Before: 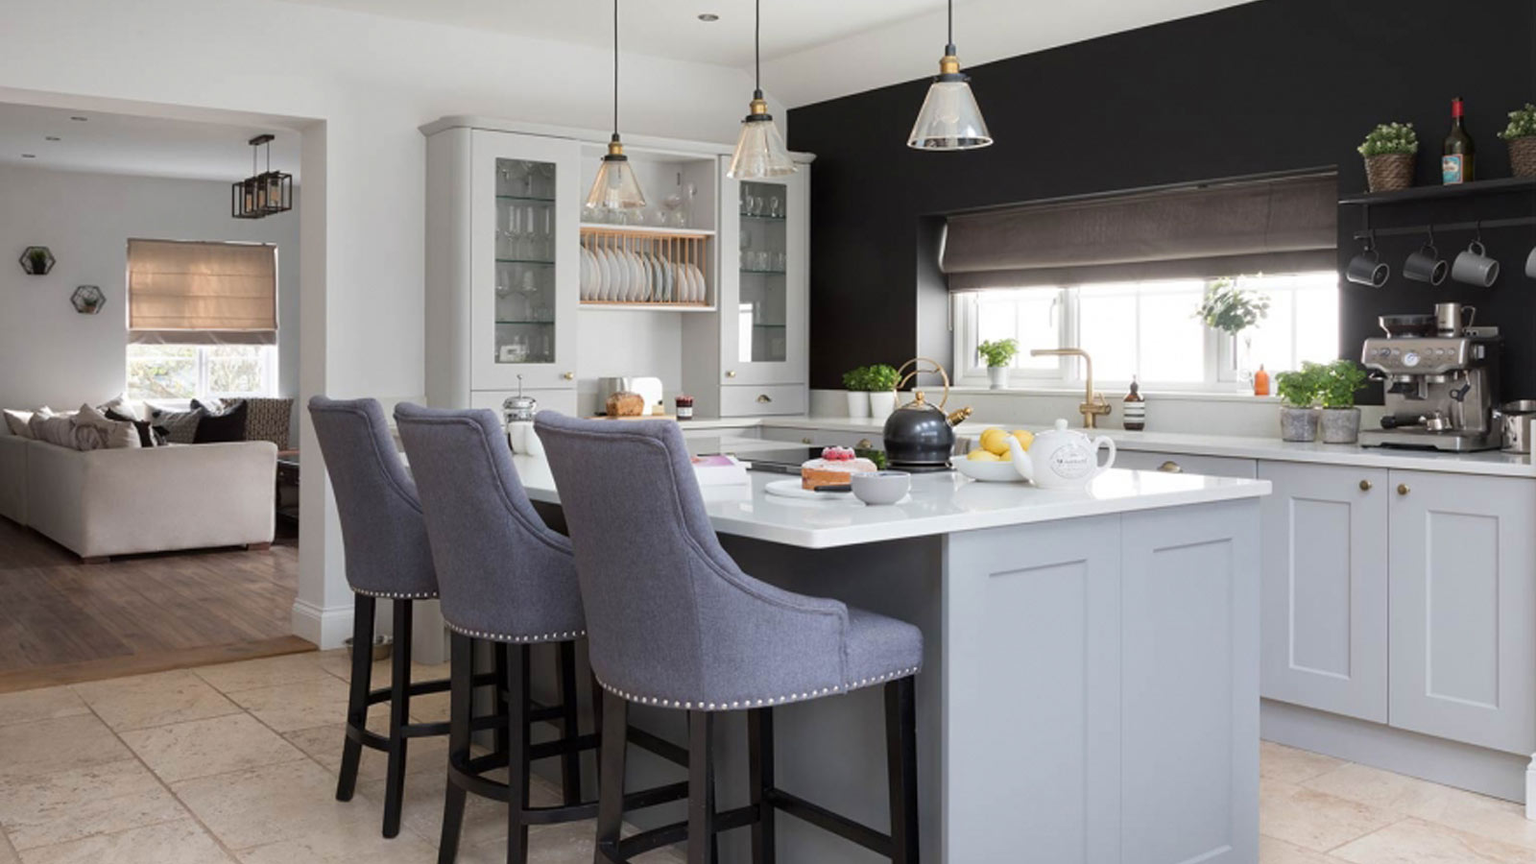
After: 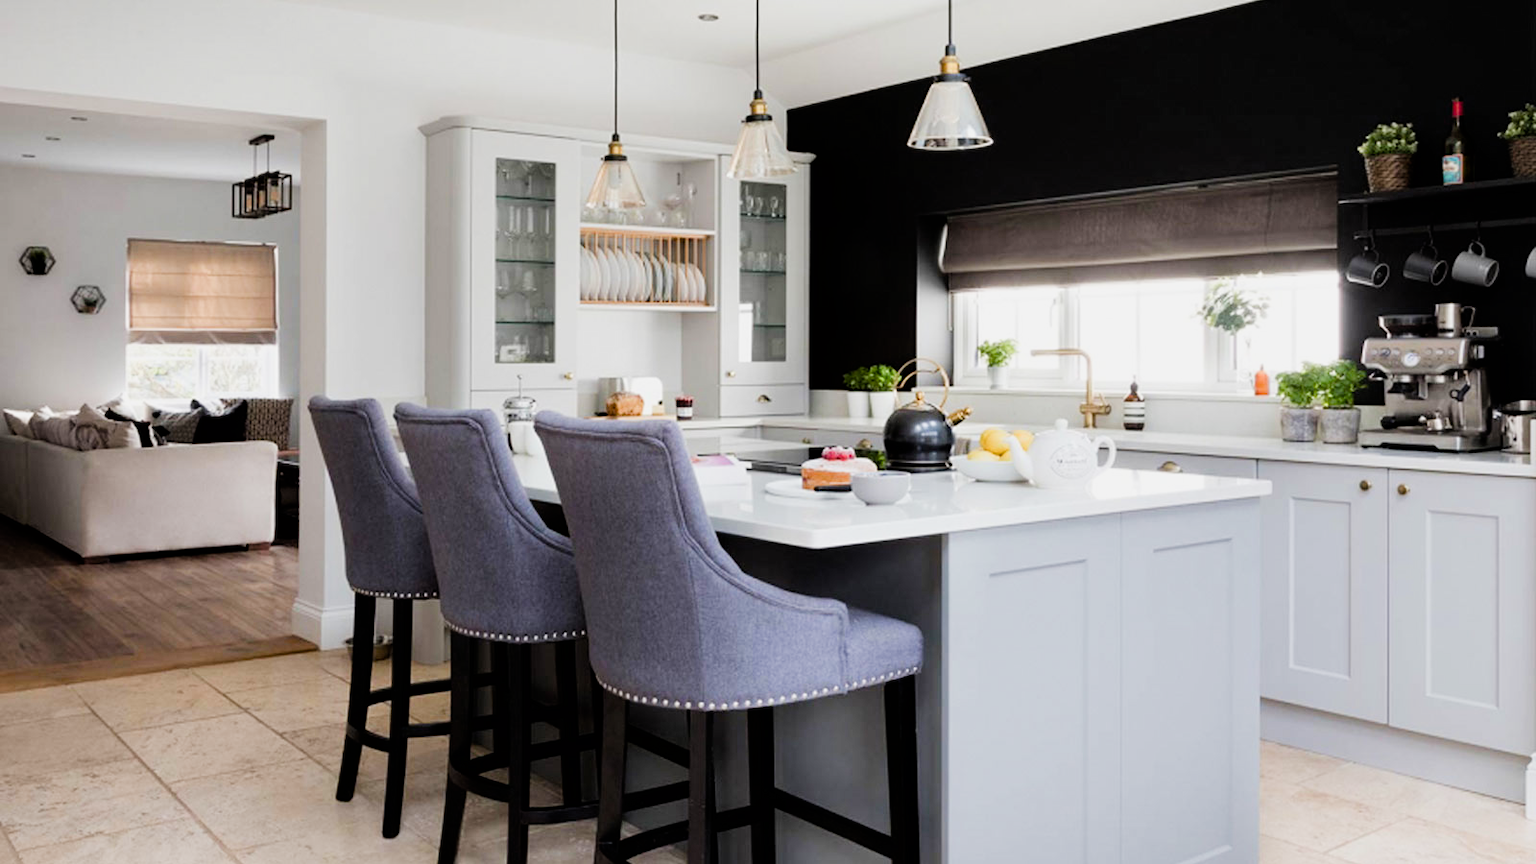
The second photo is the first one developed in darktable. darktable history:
color balance rgb: perceptual saturation grading › global saturation 25%, perceptual saturation grading › highlights -50%, perceptual saturation grading › shadows 30%, perceptual brilliance grading › global brilliance 12%, global vibrance 20%
filmic rgb: black relative exposure -5 EV, hardness 2.88, contrast 1.3, highlights saturation mix -30%
